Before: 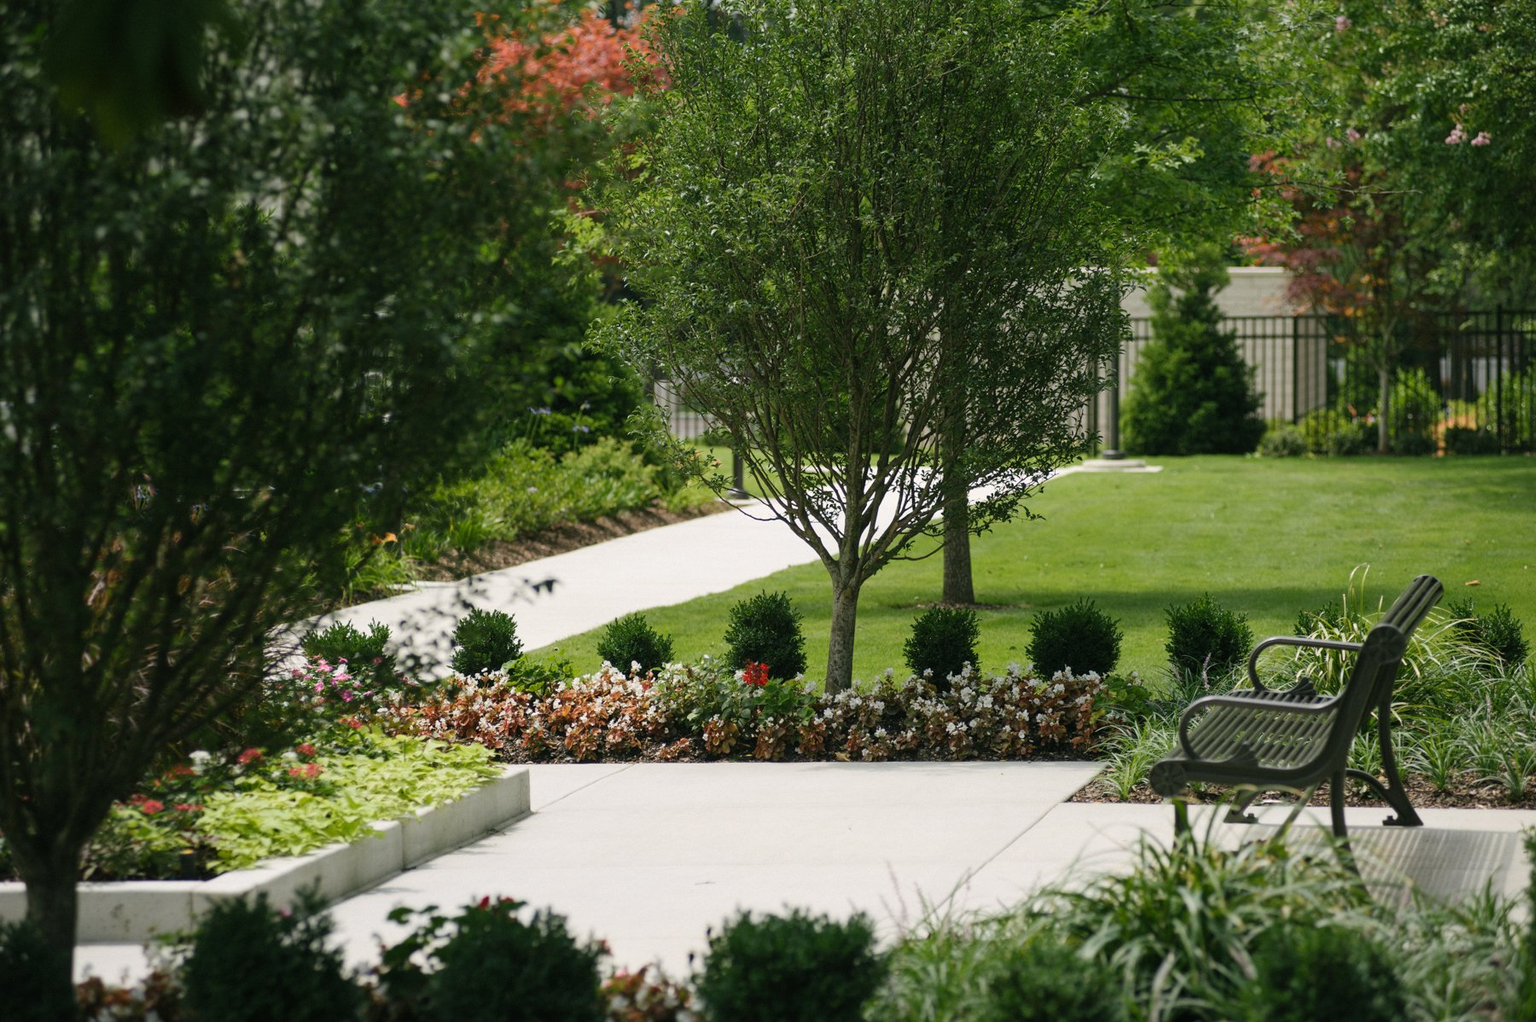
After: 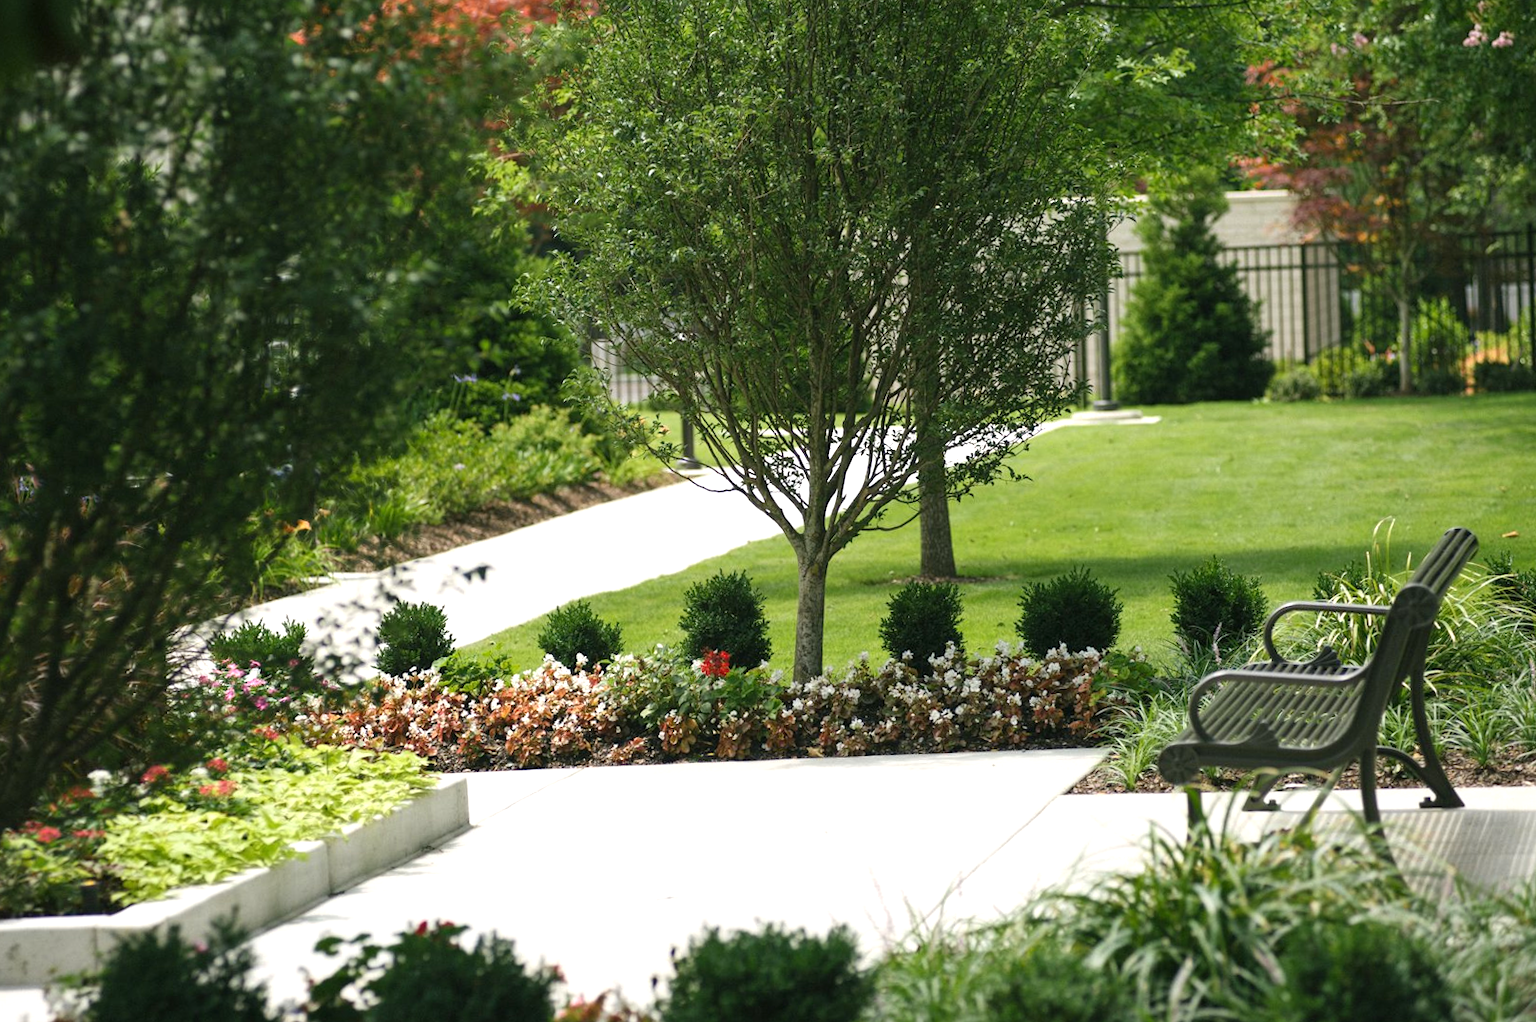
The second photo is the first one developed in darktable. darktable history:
exposure: black level correction 0, exposure 0.6 EV, compensate exposure bias true, compensate highlight preservation false
crop and rotate: angle 1.96°, left 5.673%, top 5.673%
